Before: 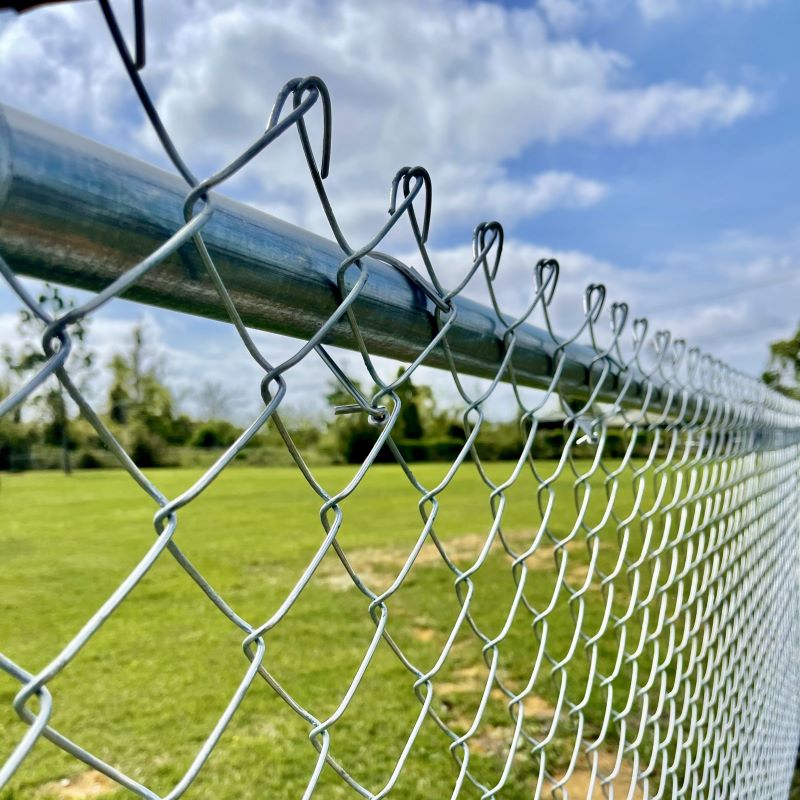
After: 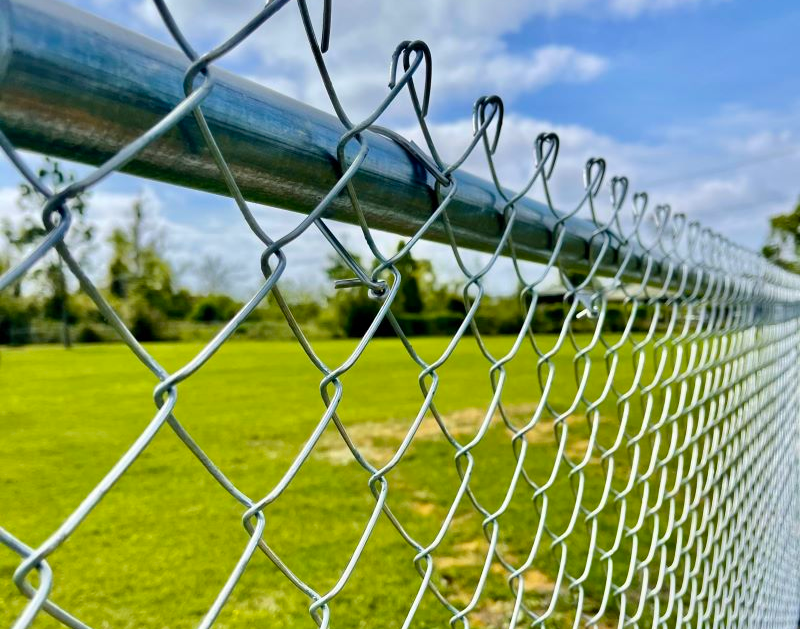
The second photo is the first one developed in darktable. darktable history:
crop and rotate: top 15.774%, bottom 5.506%
color balance rgb: perceptual saturation grading › global saturation 20%, global vibrance 20%
